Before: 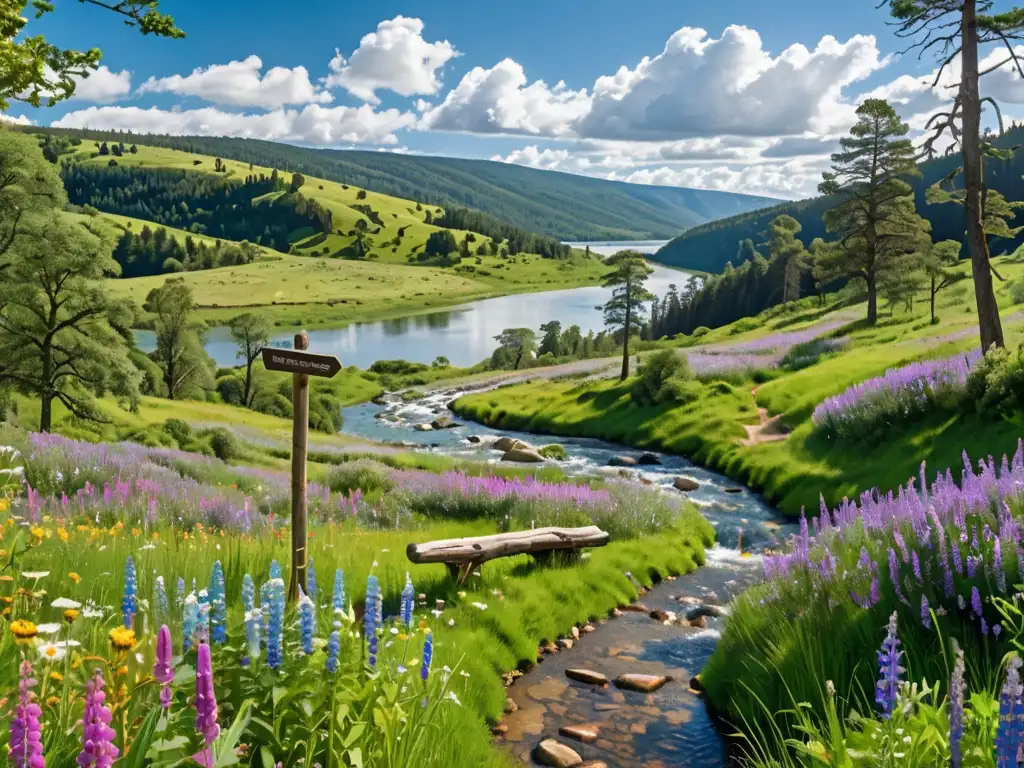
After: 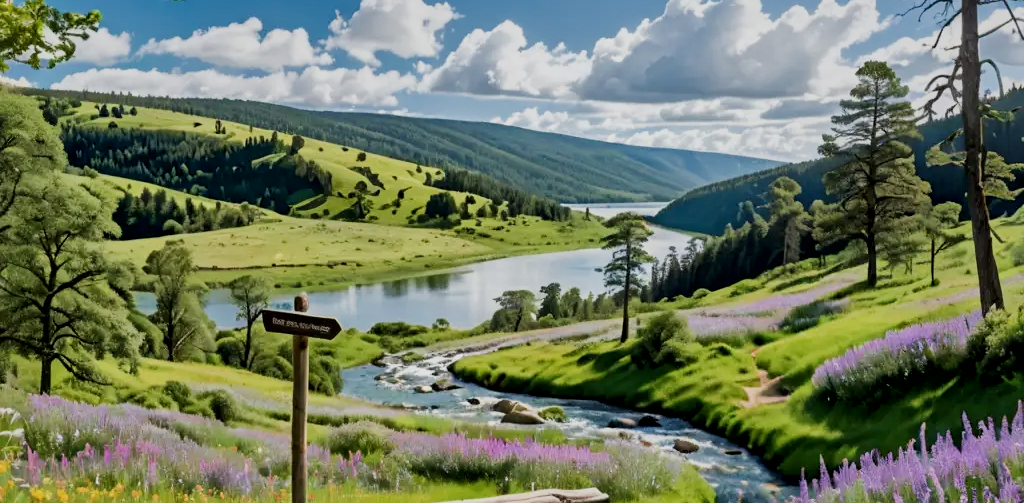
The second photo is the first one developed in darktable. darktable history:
crop and rotate: top 4.961%, bottom 29.429%
local contrast: mode bilateral grid, contrast 20, coarseness 51, detail 161%, midtone range 0.2
filmic rgb: black relative exposure -7.16 EV, white relative exposure 5.38 EV, hardness 3.03
